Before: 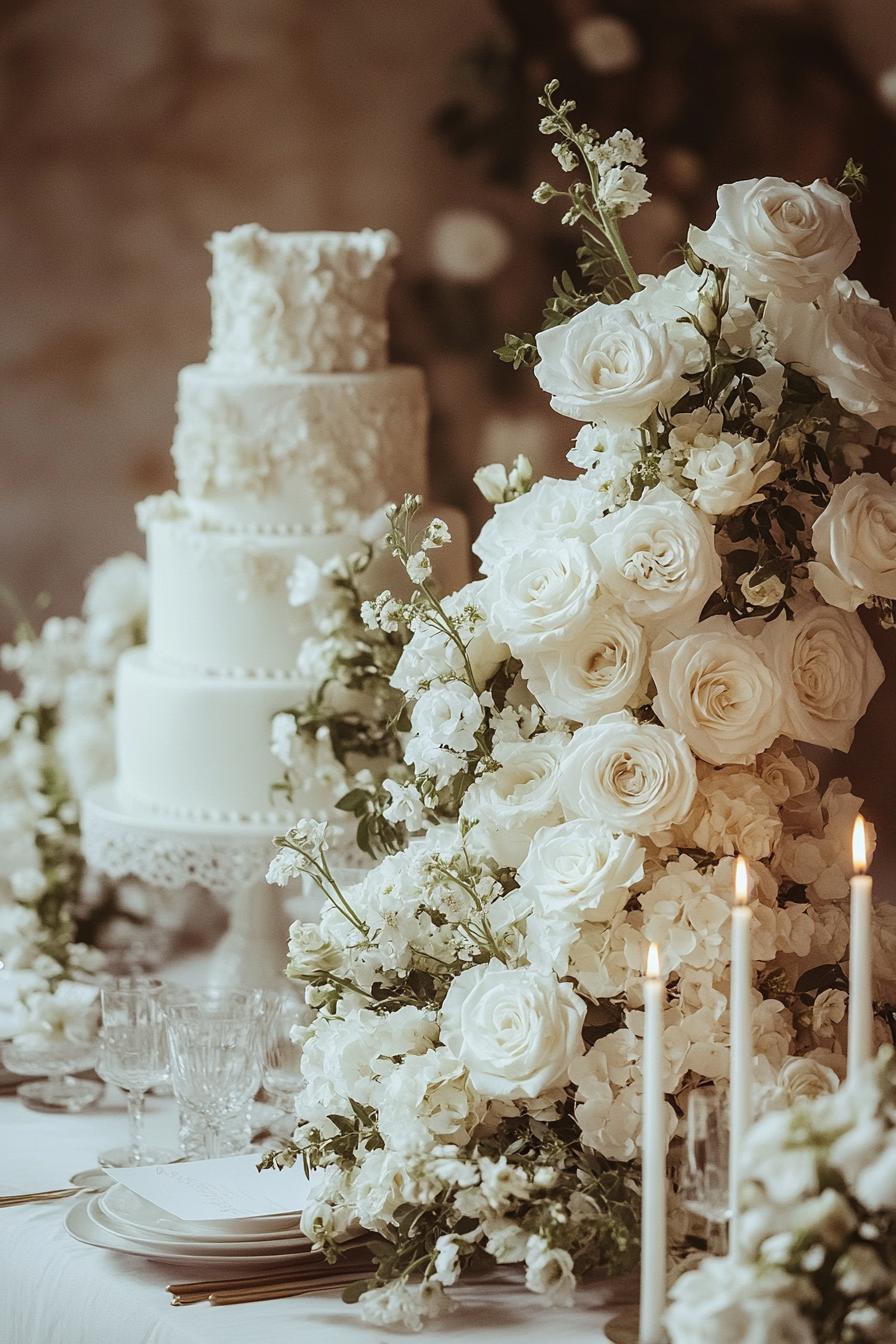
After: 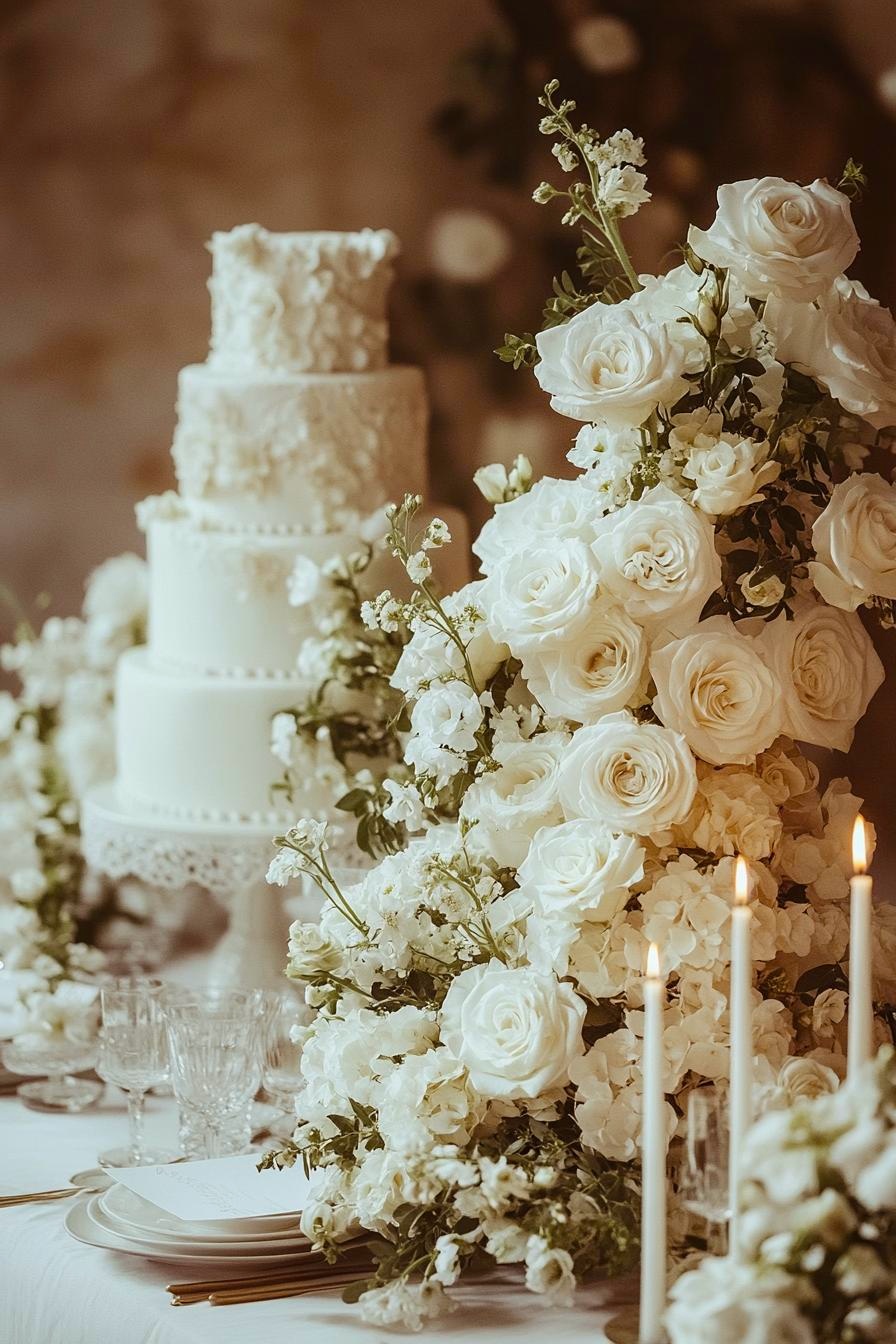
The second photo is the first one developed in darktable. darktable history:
color balance rgb: power › chroma 0.685%, power › hue 60°, perceptual saturation grading › global saturation 17.24%, global vibrance 9.761%
